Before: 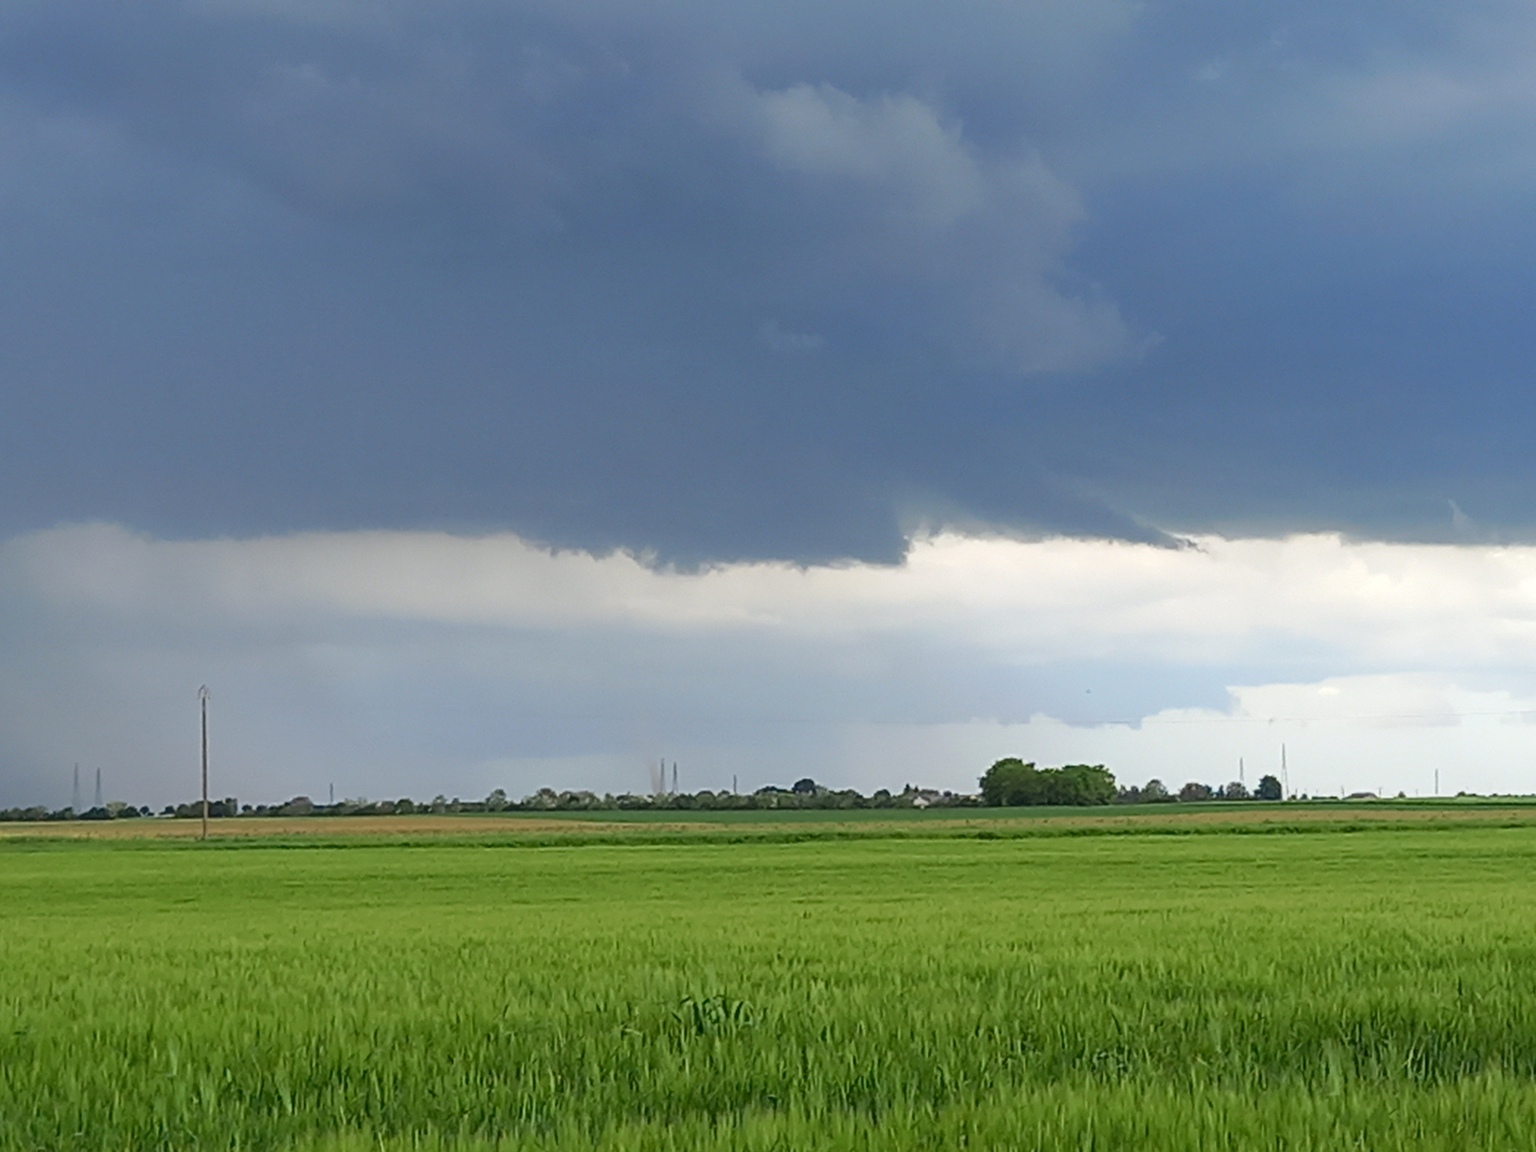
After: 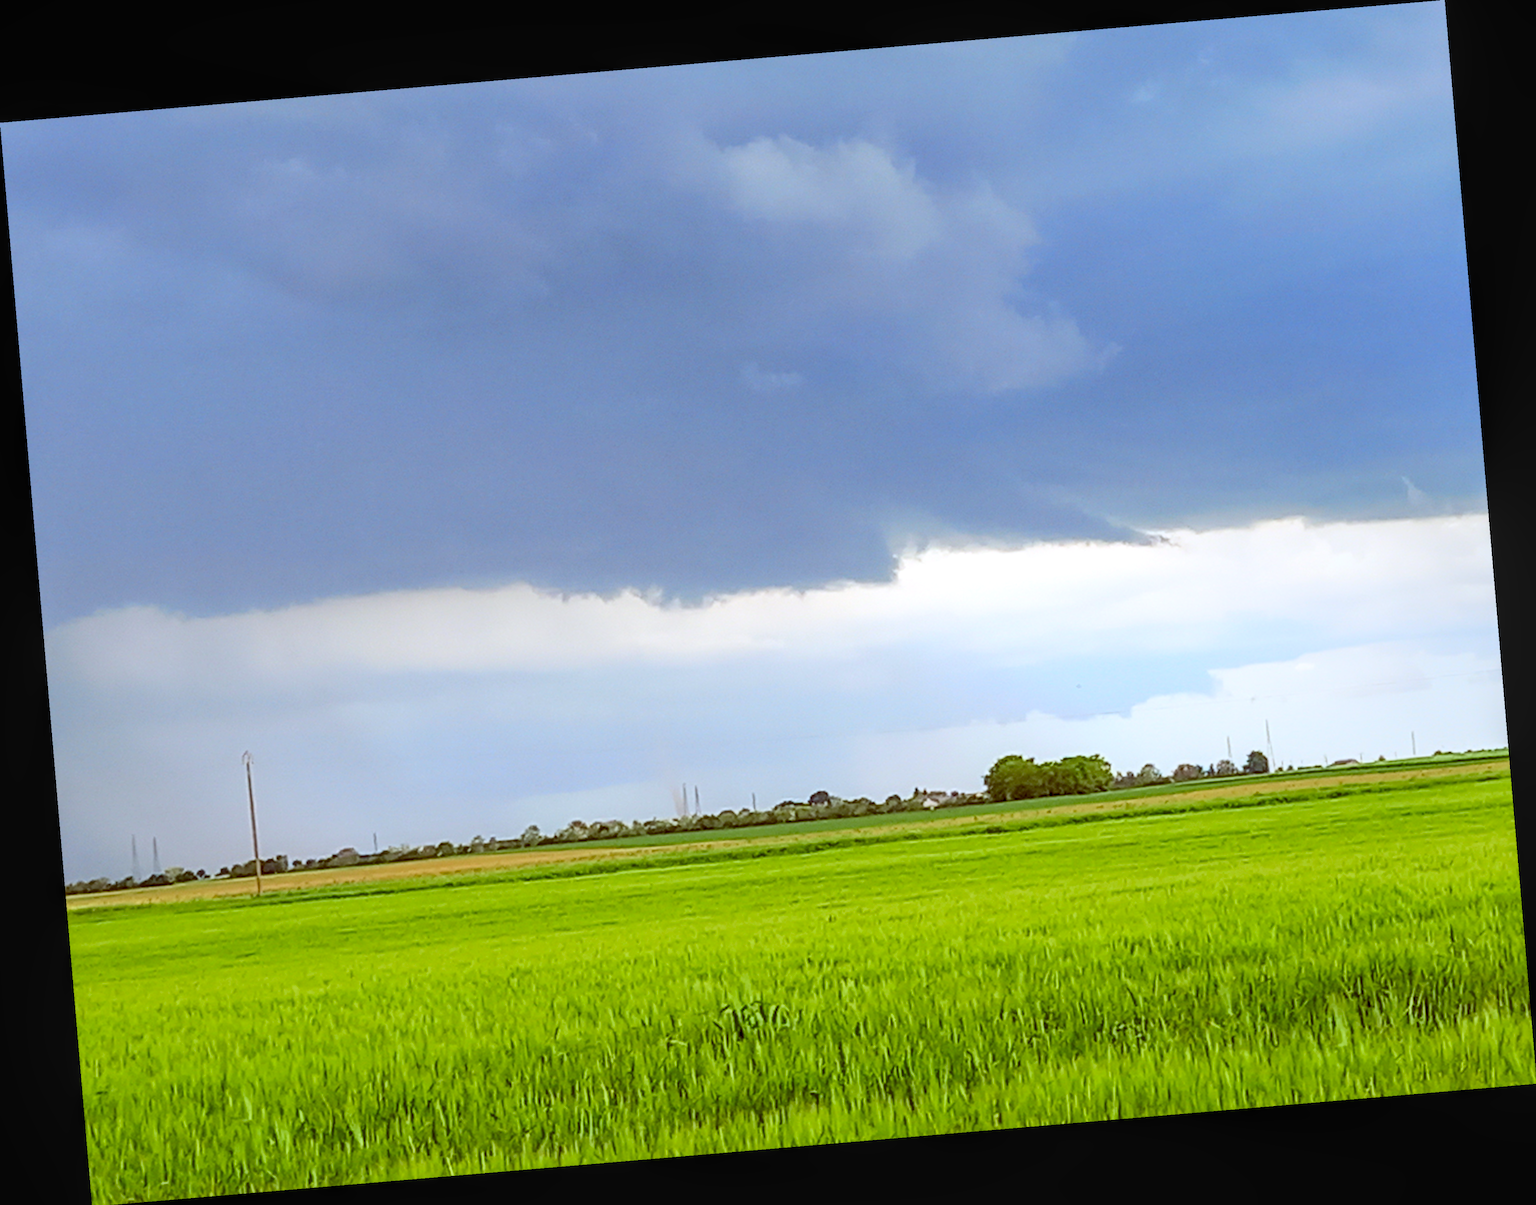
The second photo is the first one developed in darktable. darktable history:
contrast brightness saturation: contrast 0.18, saturation 0.3
exposure: exposure 0.559 EV, compensate highlight preservation false
color balance: lift [1, 1.011, 0.999, 0.989], gamma [1.109, 1.045, 1.039, 0.955], gain [0.917, 0.936, 0.952, 1.064], contrast 2.32%, contrast fulcrum 19%, output saturation 101%
local contrast: on, module defaults
rotate and perspective: rotation -4.86°, automatic cropping off
rgb levels: preserve colors sum RGB, levels [[0.038, 0.433, 0.934], [0, 0.5, 1], [0, 0.5, 1]]
